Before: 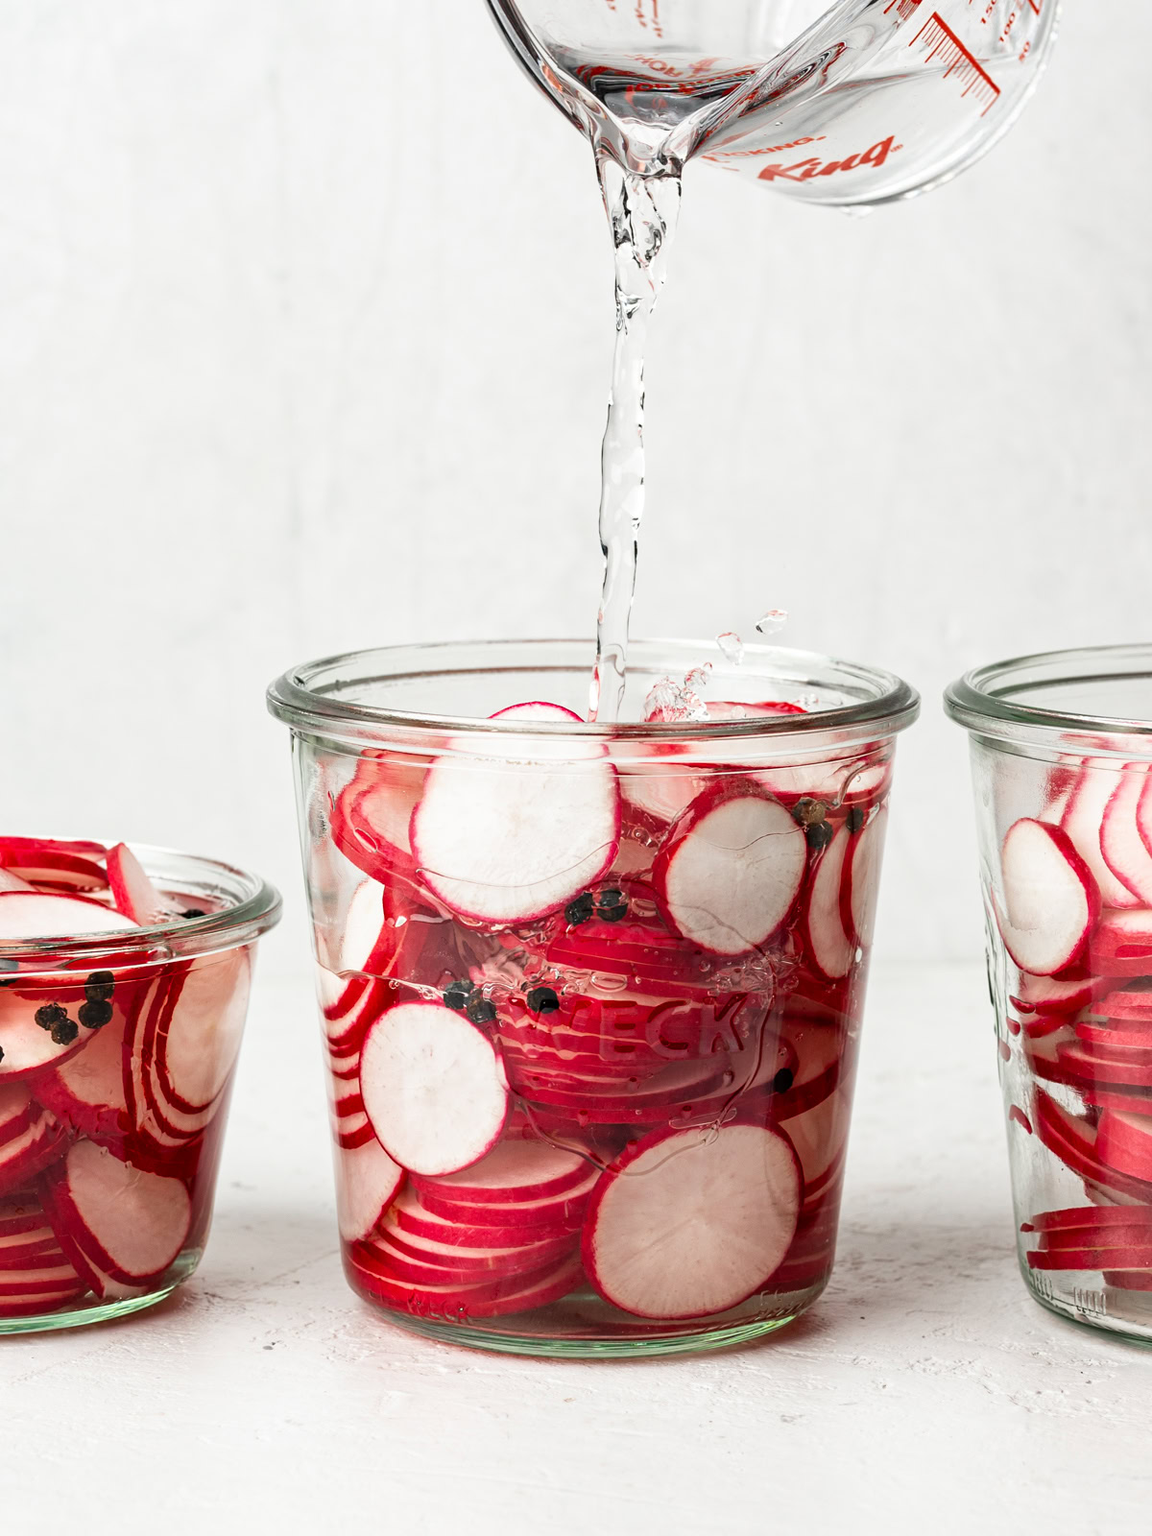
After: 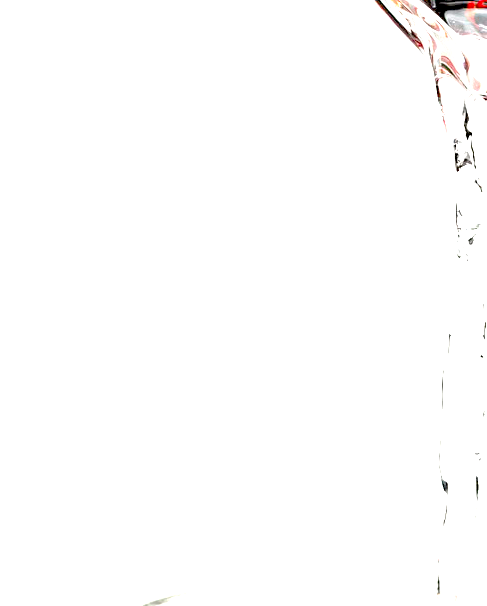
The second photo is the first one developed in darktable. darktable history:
crop: left 15.452%, top 5.459%, right 43.956%, bottom 56.62%
exposure: black level correction 0.016, exposure 1.774 EV, compensate highlight preservation false
